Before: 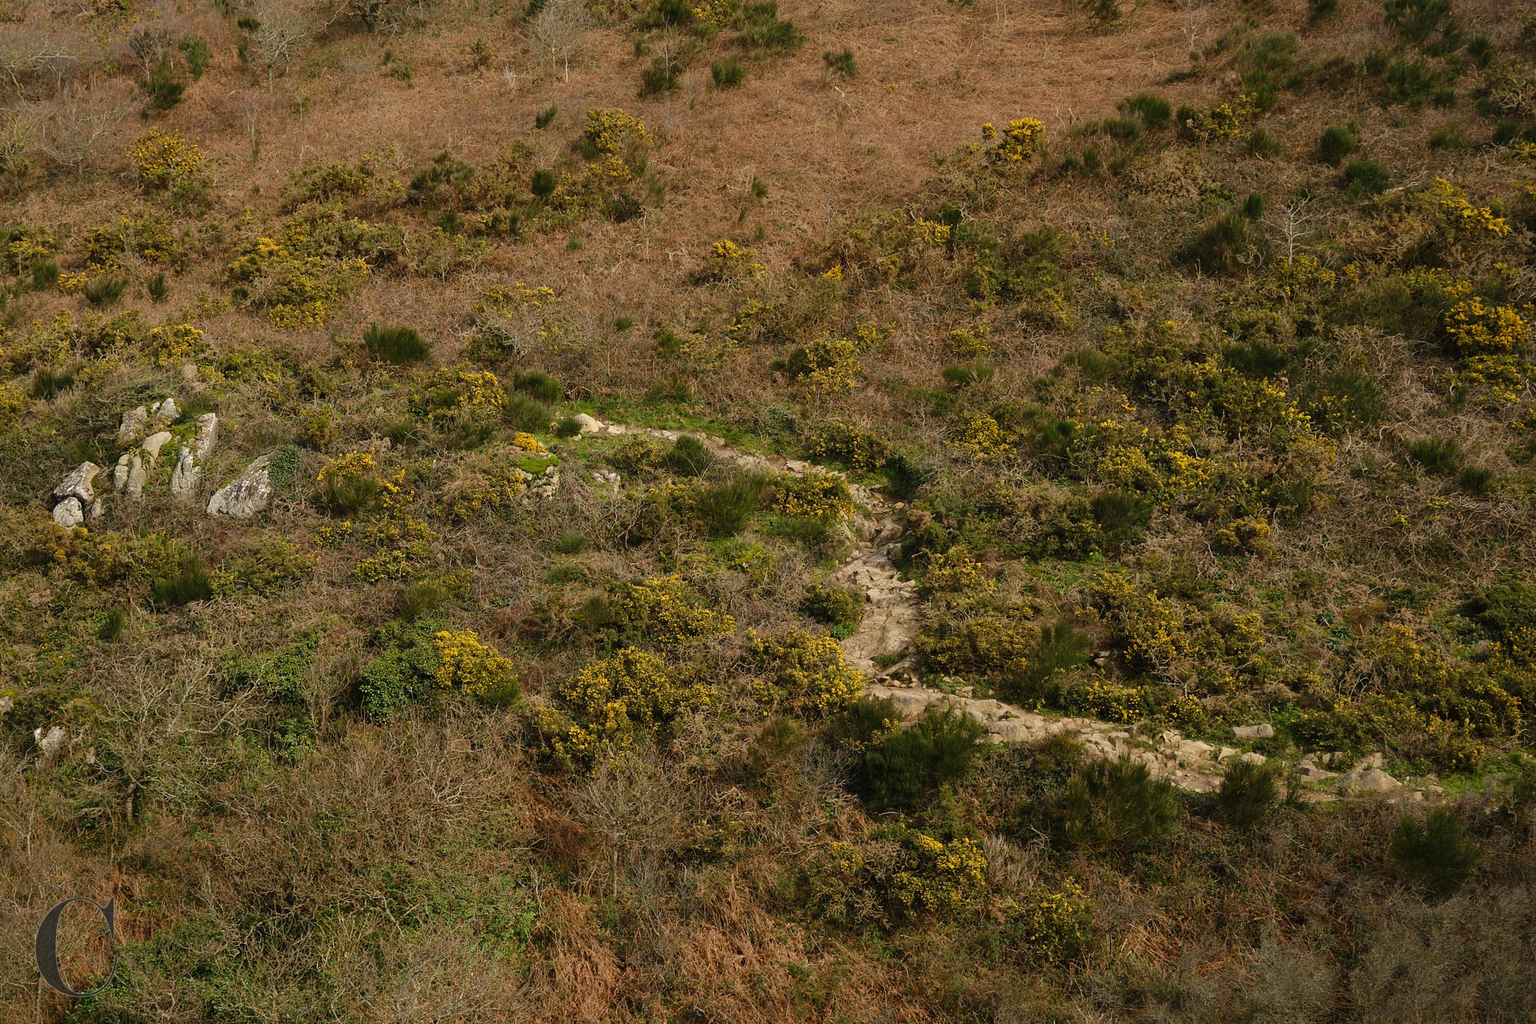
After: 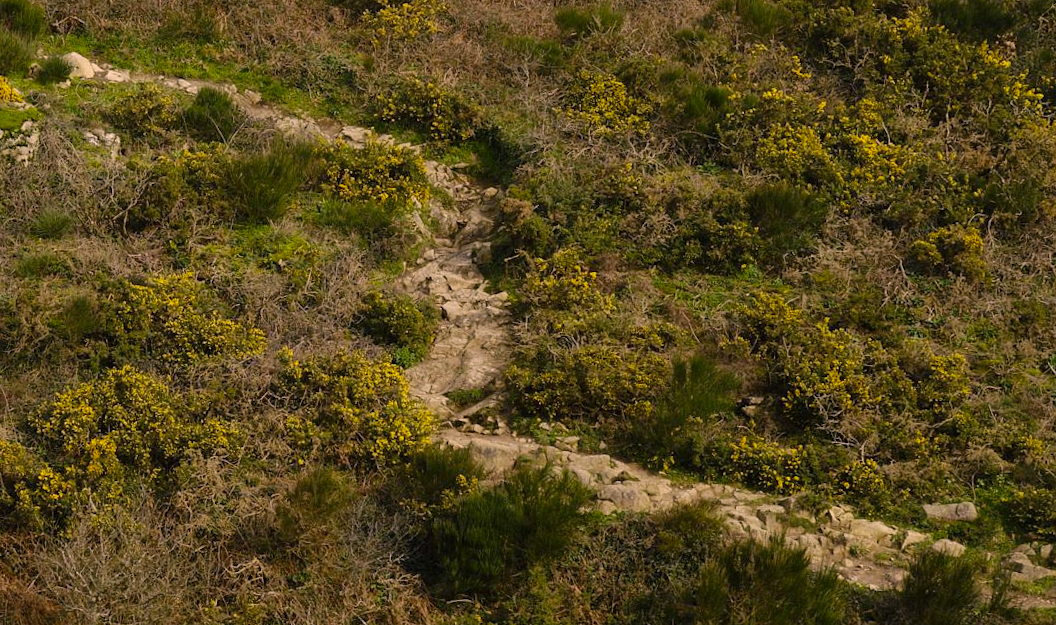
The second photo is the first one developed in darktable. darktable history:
color correction: highlights a* 15, highlights b* 31.55
white balance: red 0.871, blue 1.249
rotate and perspective: rotation 2.27°, automatic cropping off
crop: left 35.03%, top 36.625%, right 14.663%, bottom 20.057%
